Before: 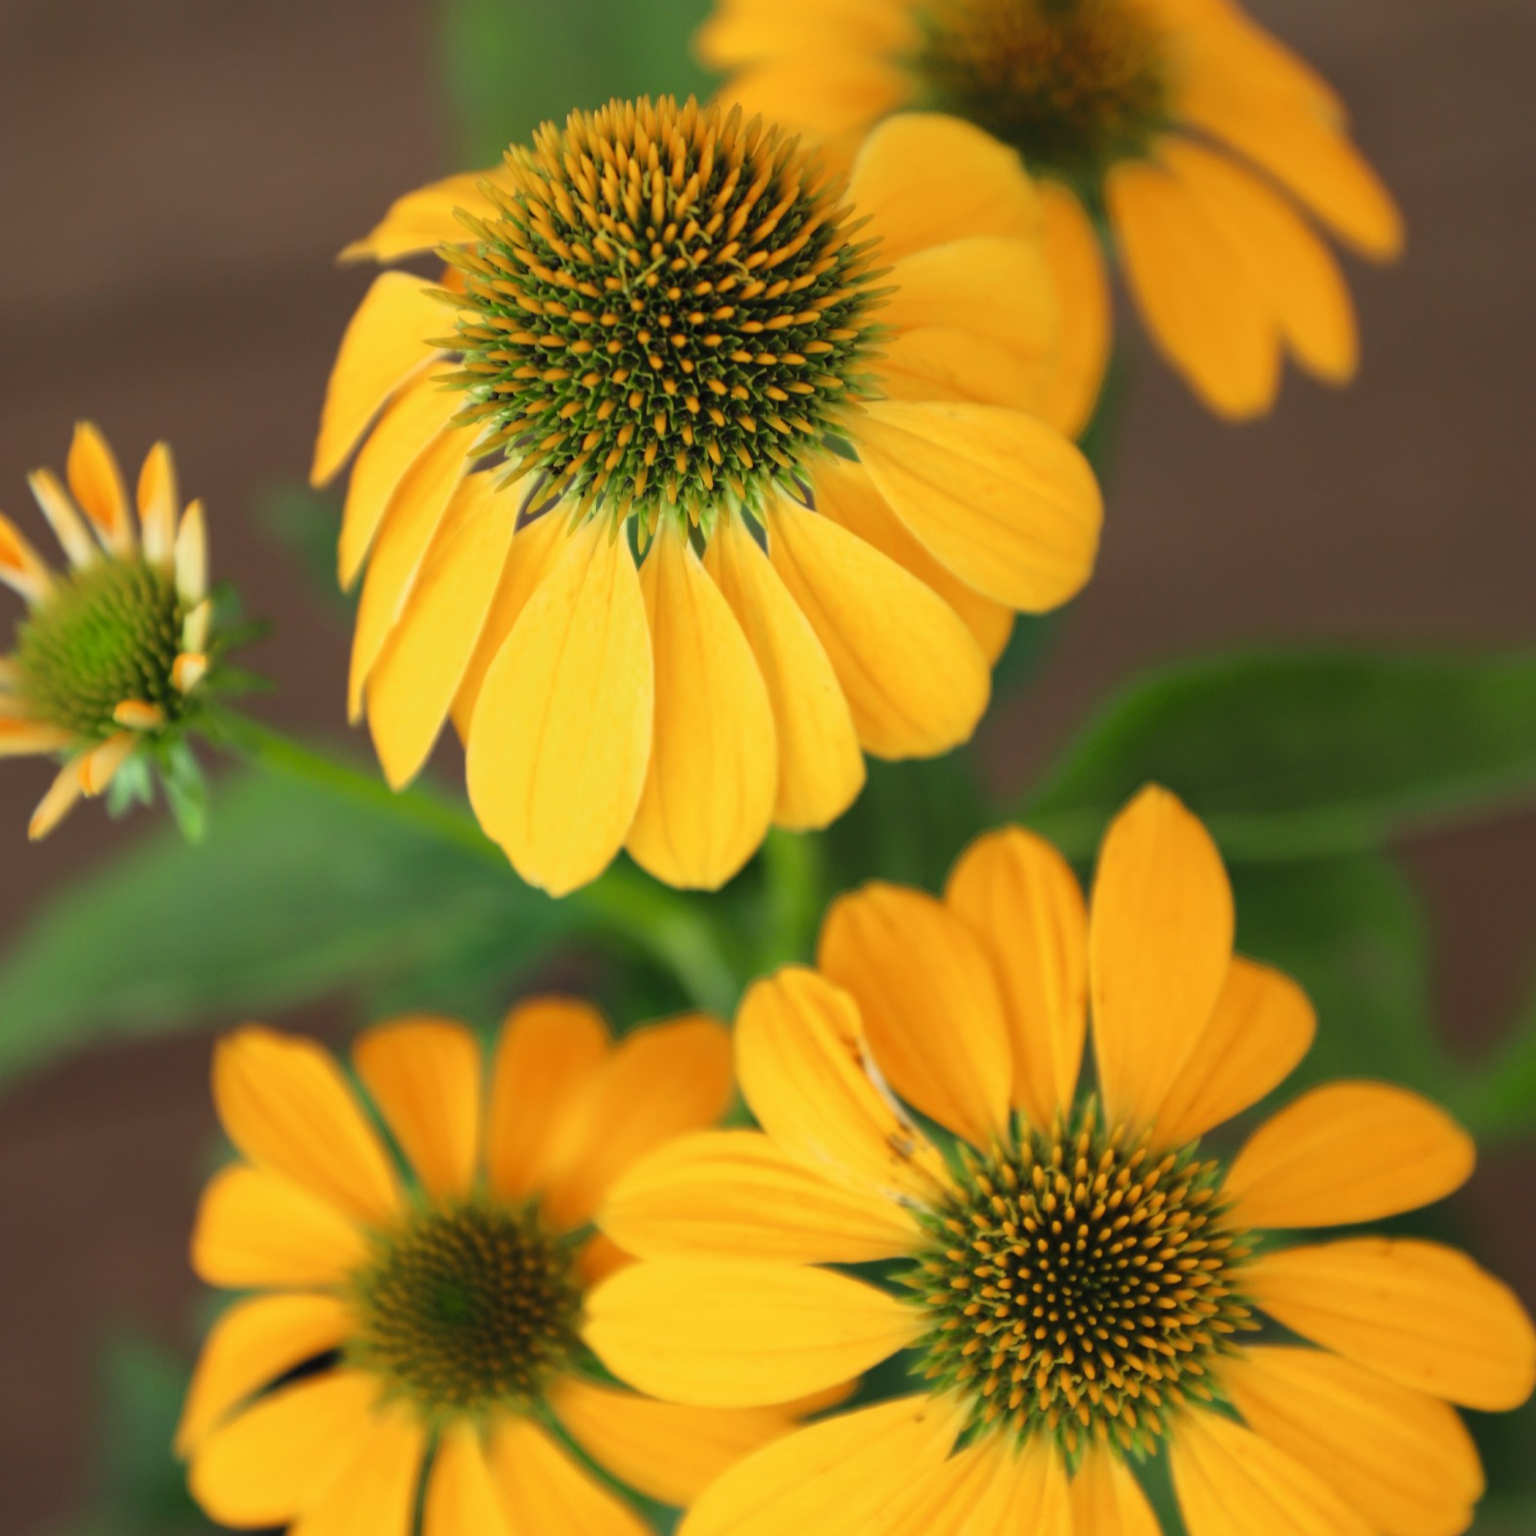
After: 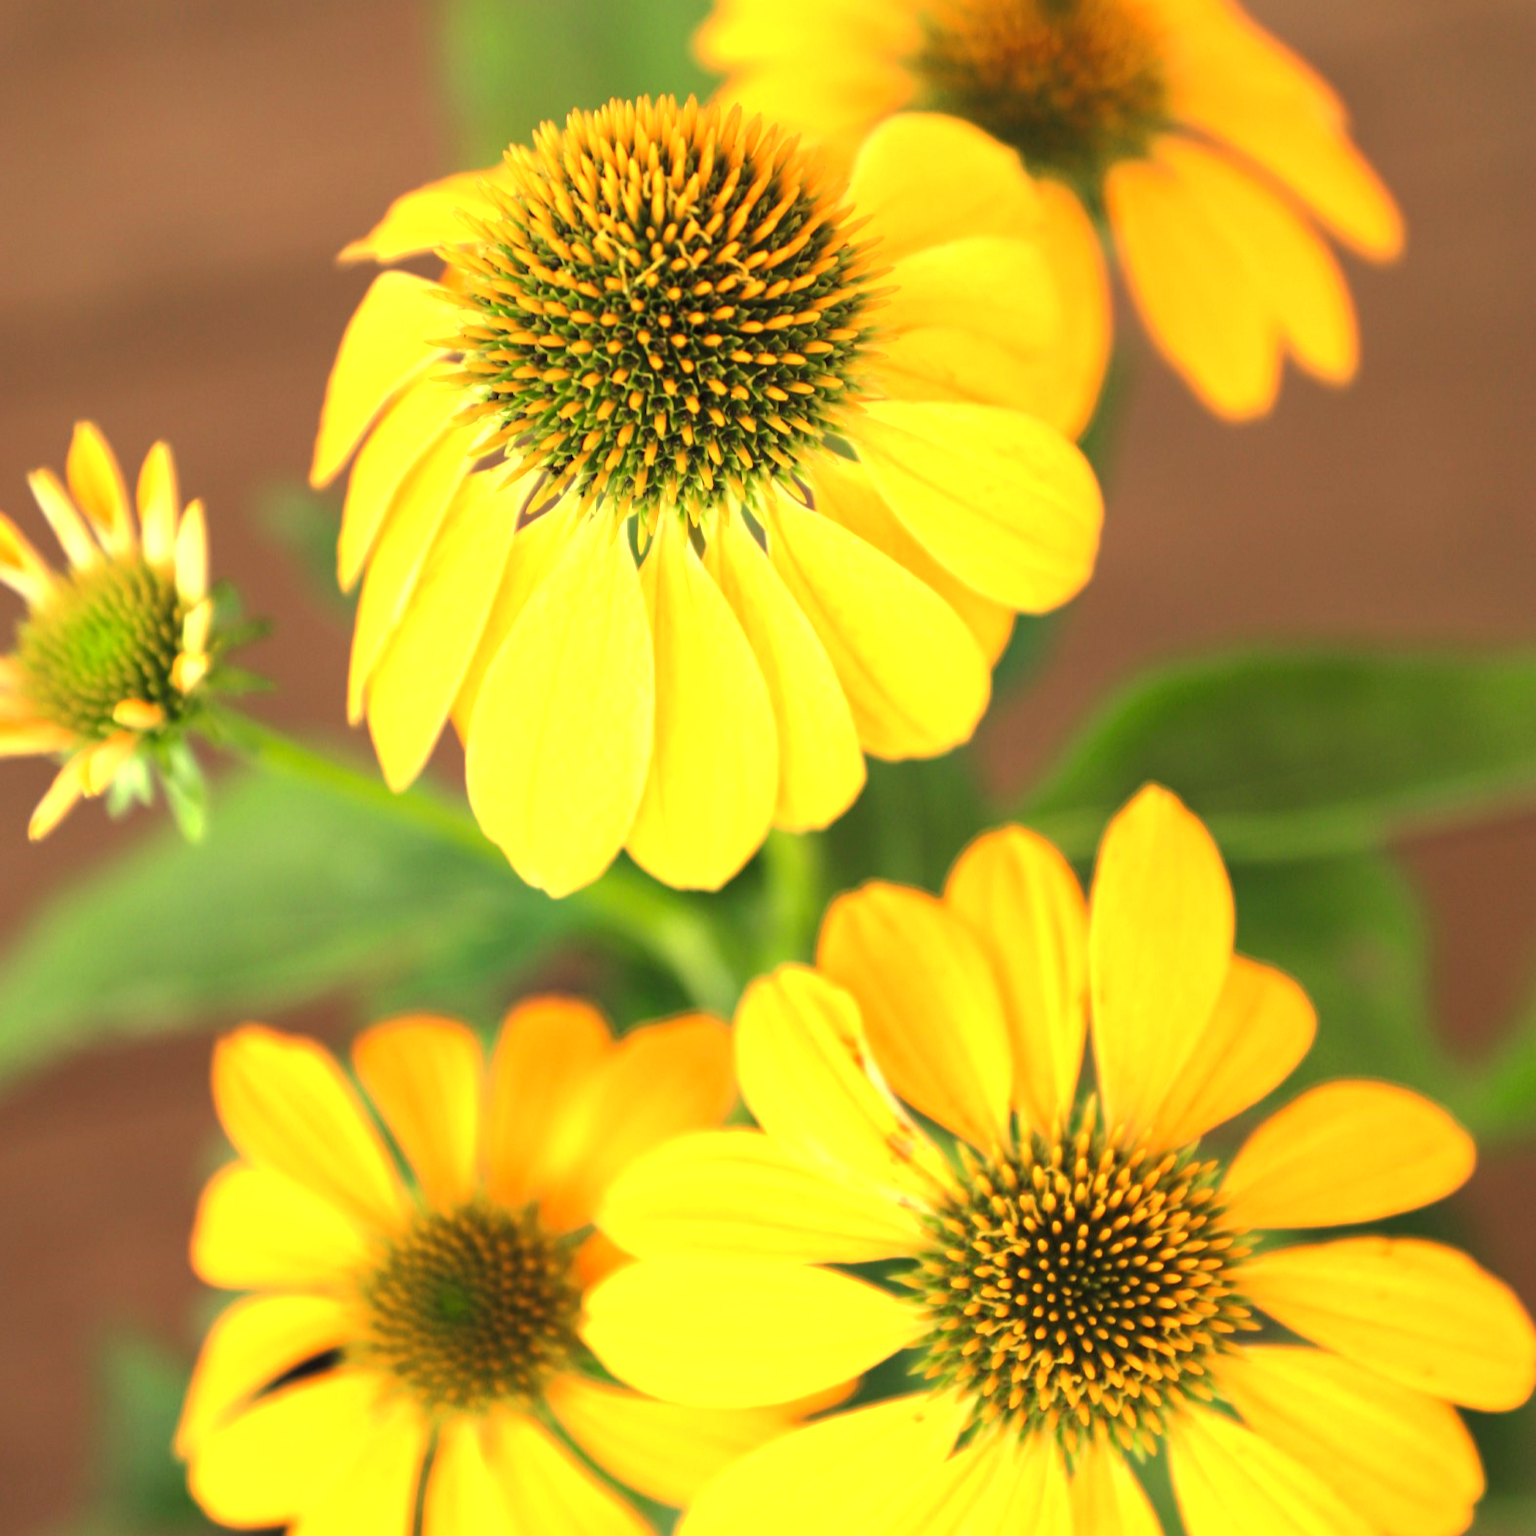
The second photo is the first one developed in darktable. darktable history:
exposure: black level correction 0.001, exposure 1.129 EV, compensate exposure bias true, compensate highlight preservation false
white balance: red 1.138, green 0.996, blue 0.812
